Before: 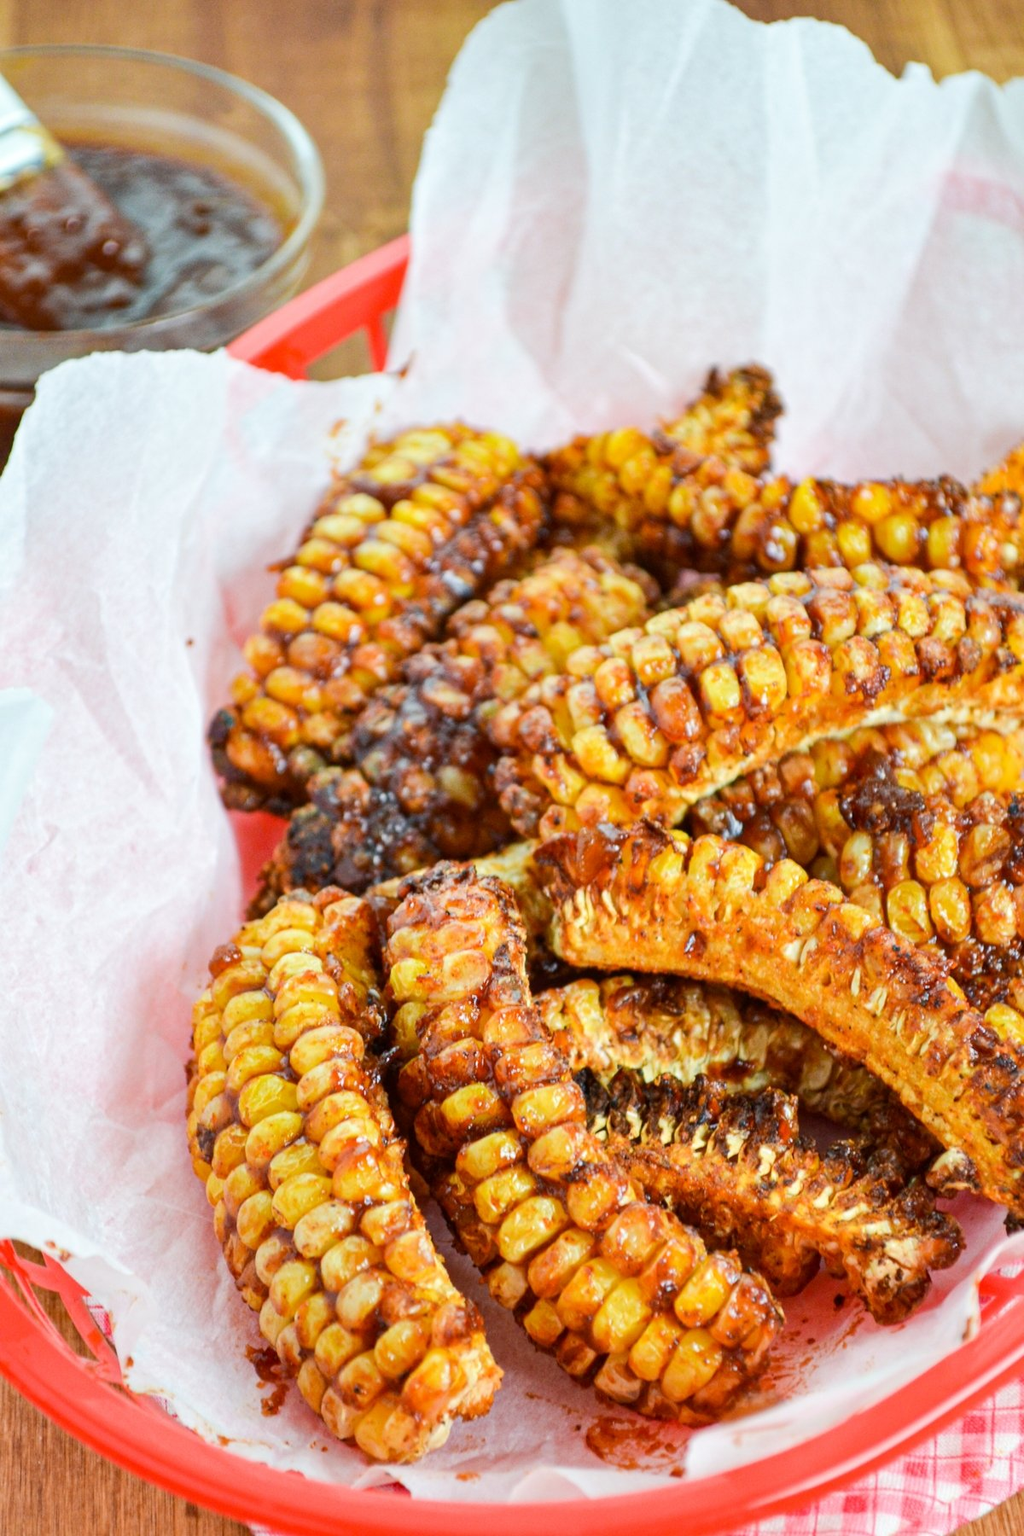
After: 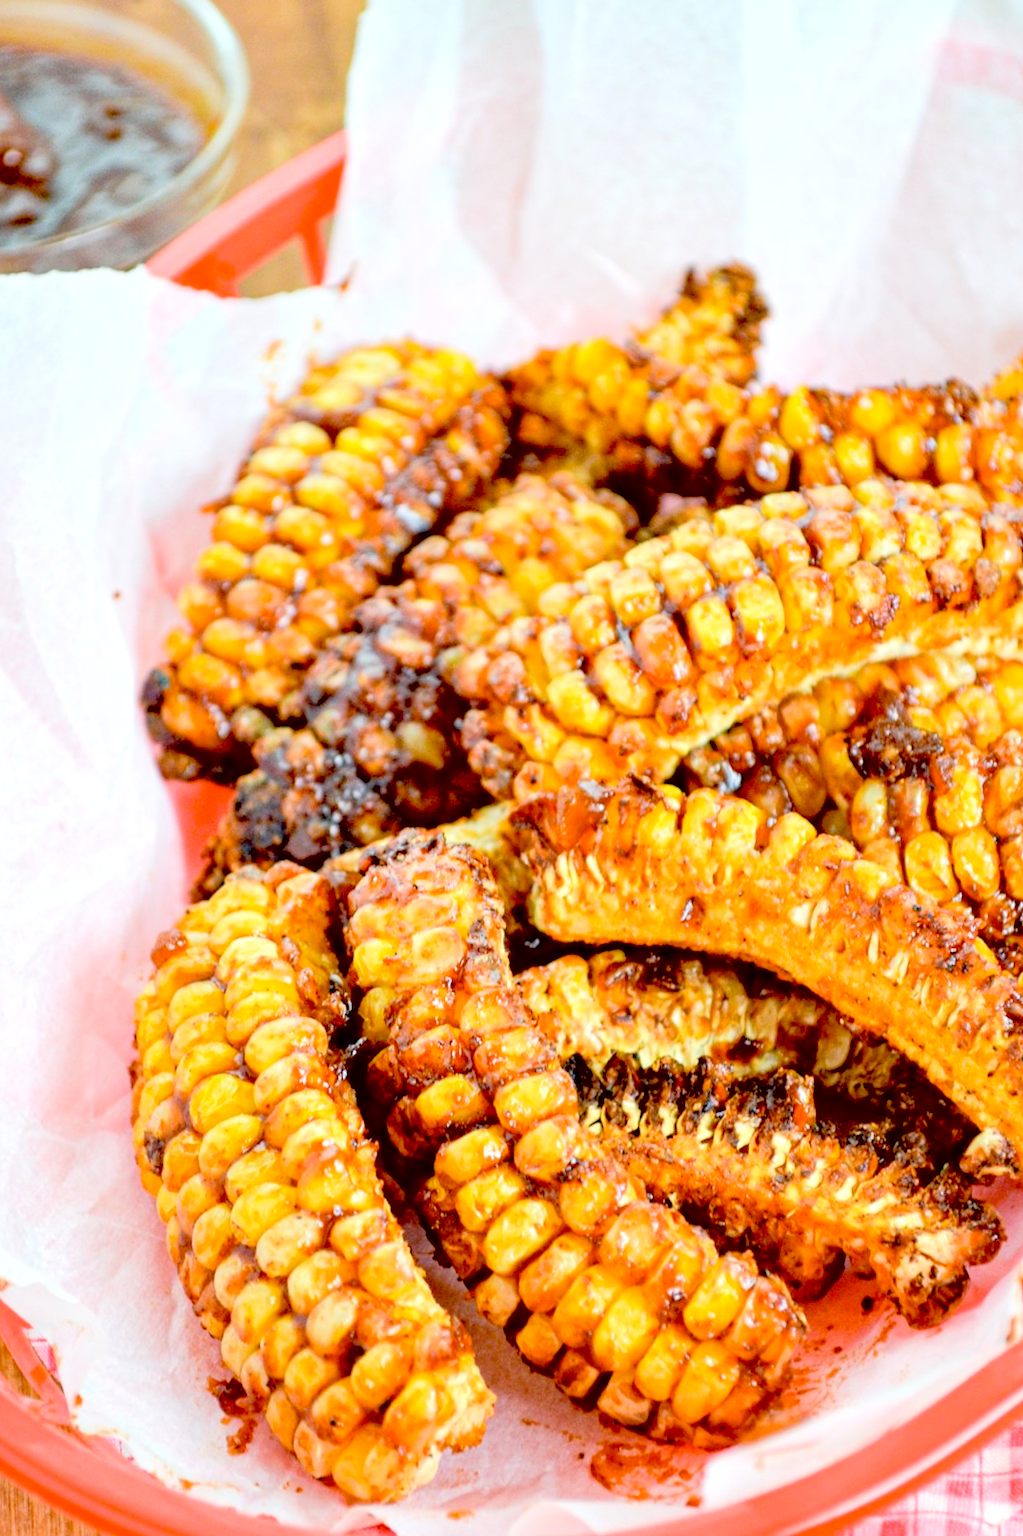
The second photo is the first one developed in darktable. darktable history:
exposure: black level correction 0.027, exposure 0.183 EV, compensate exposure bias true, compensate highlight preservation false
crop and rotate: angle 2.04°, left 5.751%, top 5.692%
contrast brightness saturation: brightness 0.282
